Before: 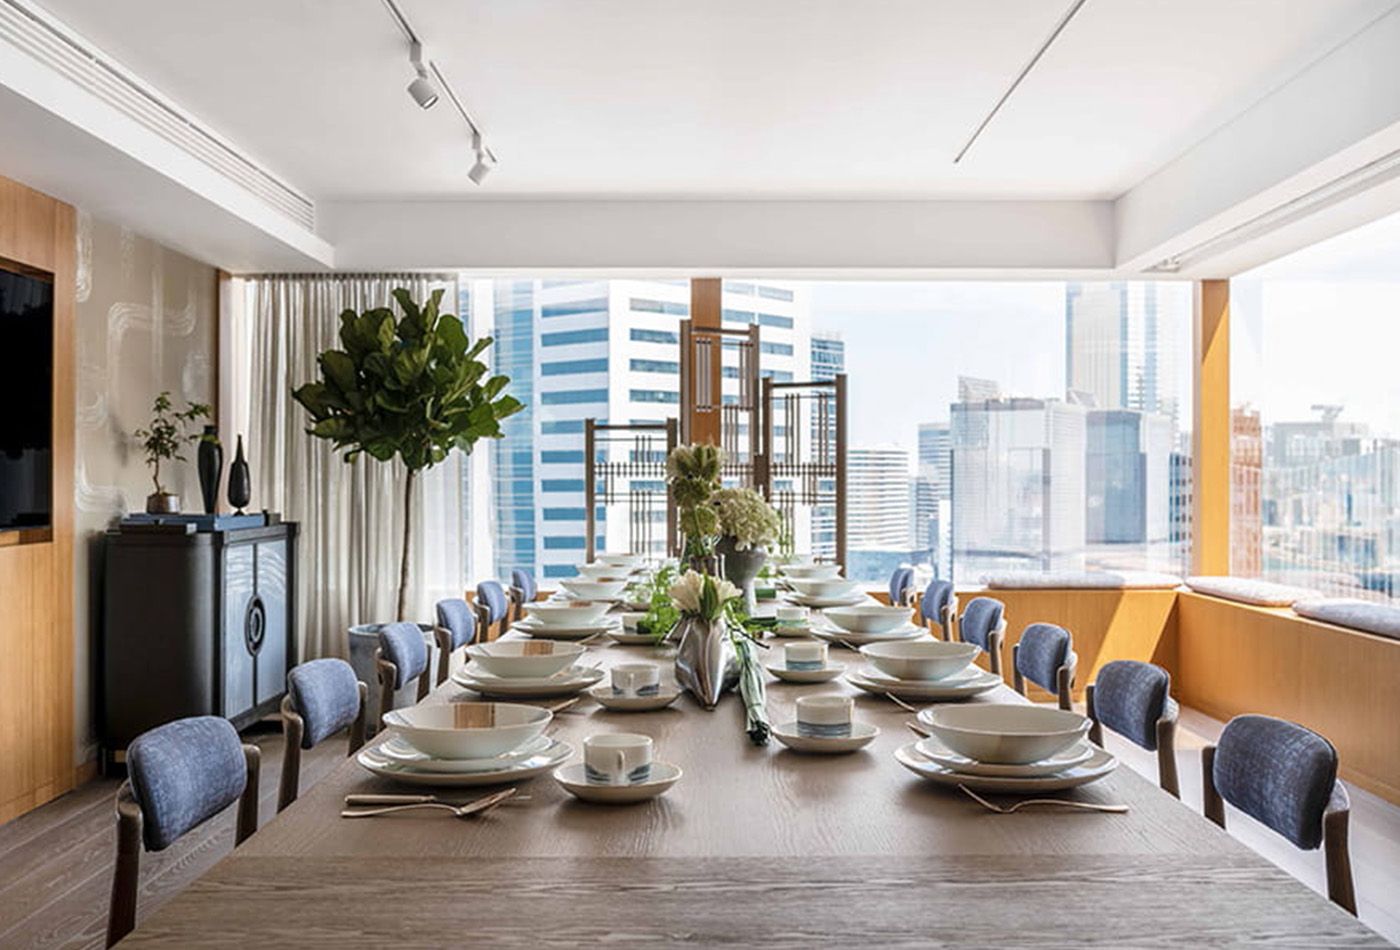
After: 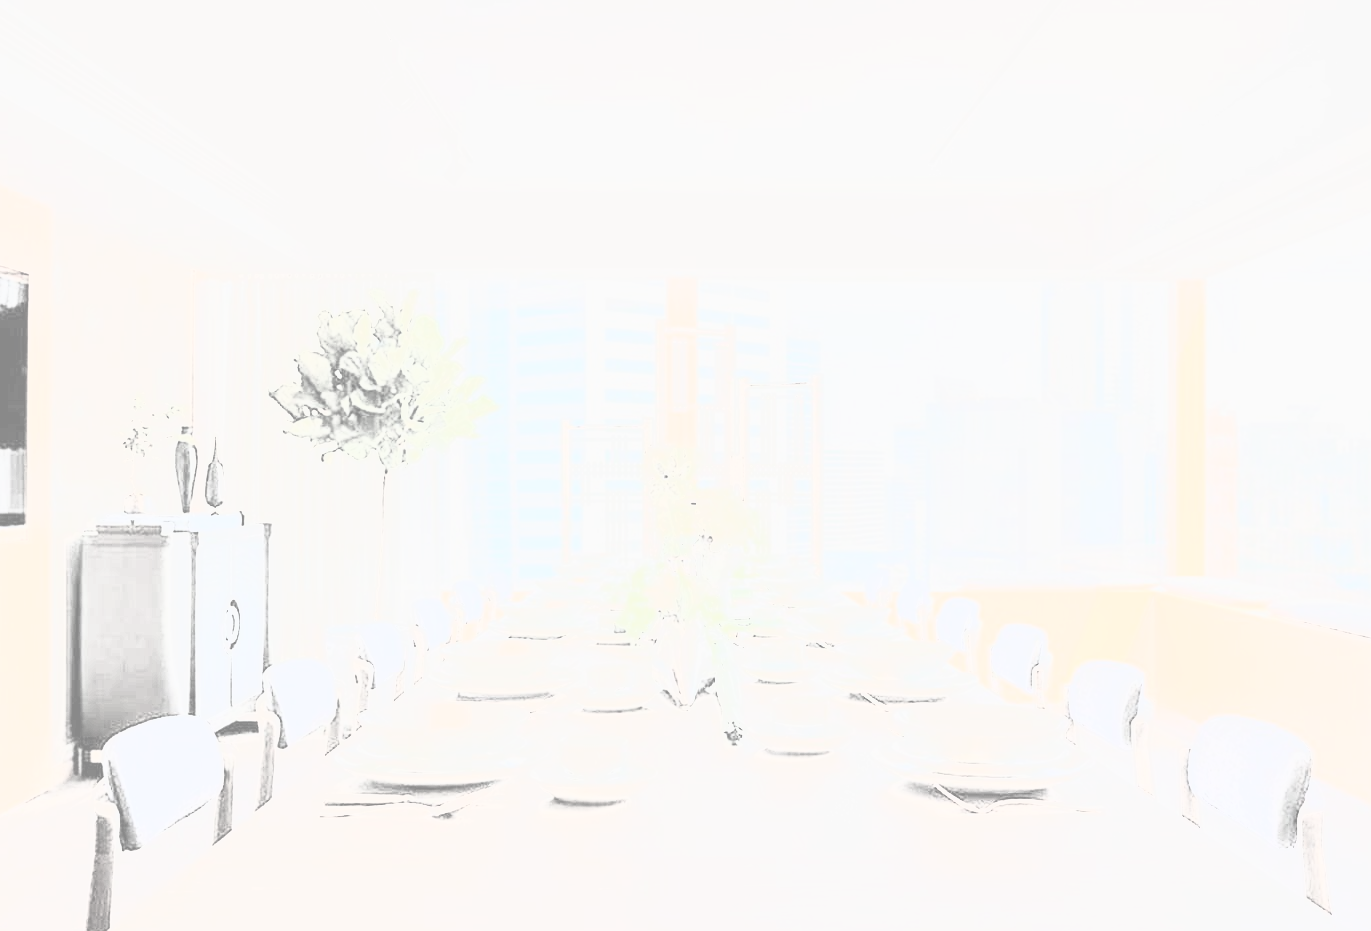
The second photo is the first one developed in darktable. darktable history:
exposure: compensate highlight preservation false
crop: left 1.724%, right 0.288%, bottom 1.977%
tone curve: curves: ch0 [(0, 0) (0.003, 0.001) (0.011, 0.003) (0.025, 0.003) (0.044, 0.003) (0.069, 0.003) (0.1, 0.006) (0.136, 0.007) (0.177, 0.009) (0.224, 0.007) (0.277, 0.026) (0.335, 0.126) (0.399, 0.254) (0.468, 0.493) (0.543, 0.892) (0.623, 0.984) (0.709, 0.979) (0.801, 0.979) (0.898, 0.982) (1, 1)], color space Lab, independent channels, preserve colors none
contrast brightness saturation: contrast -0.323, brightness 0.754, saturation -0.768
